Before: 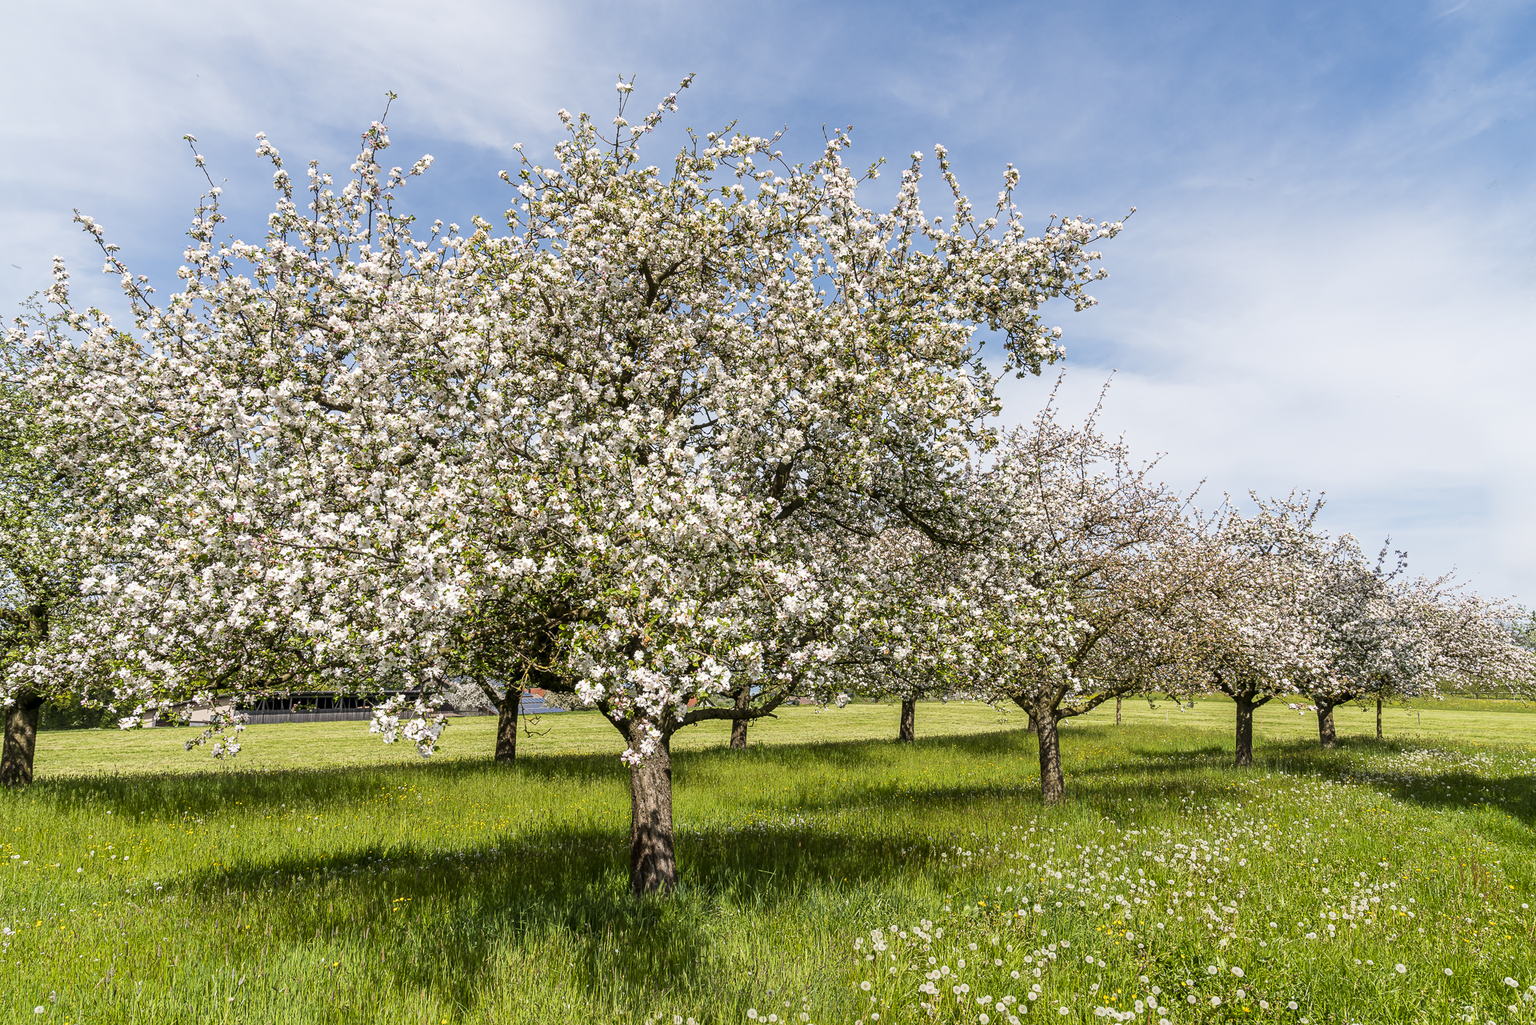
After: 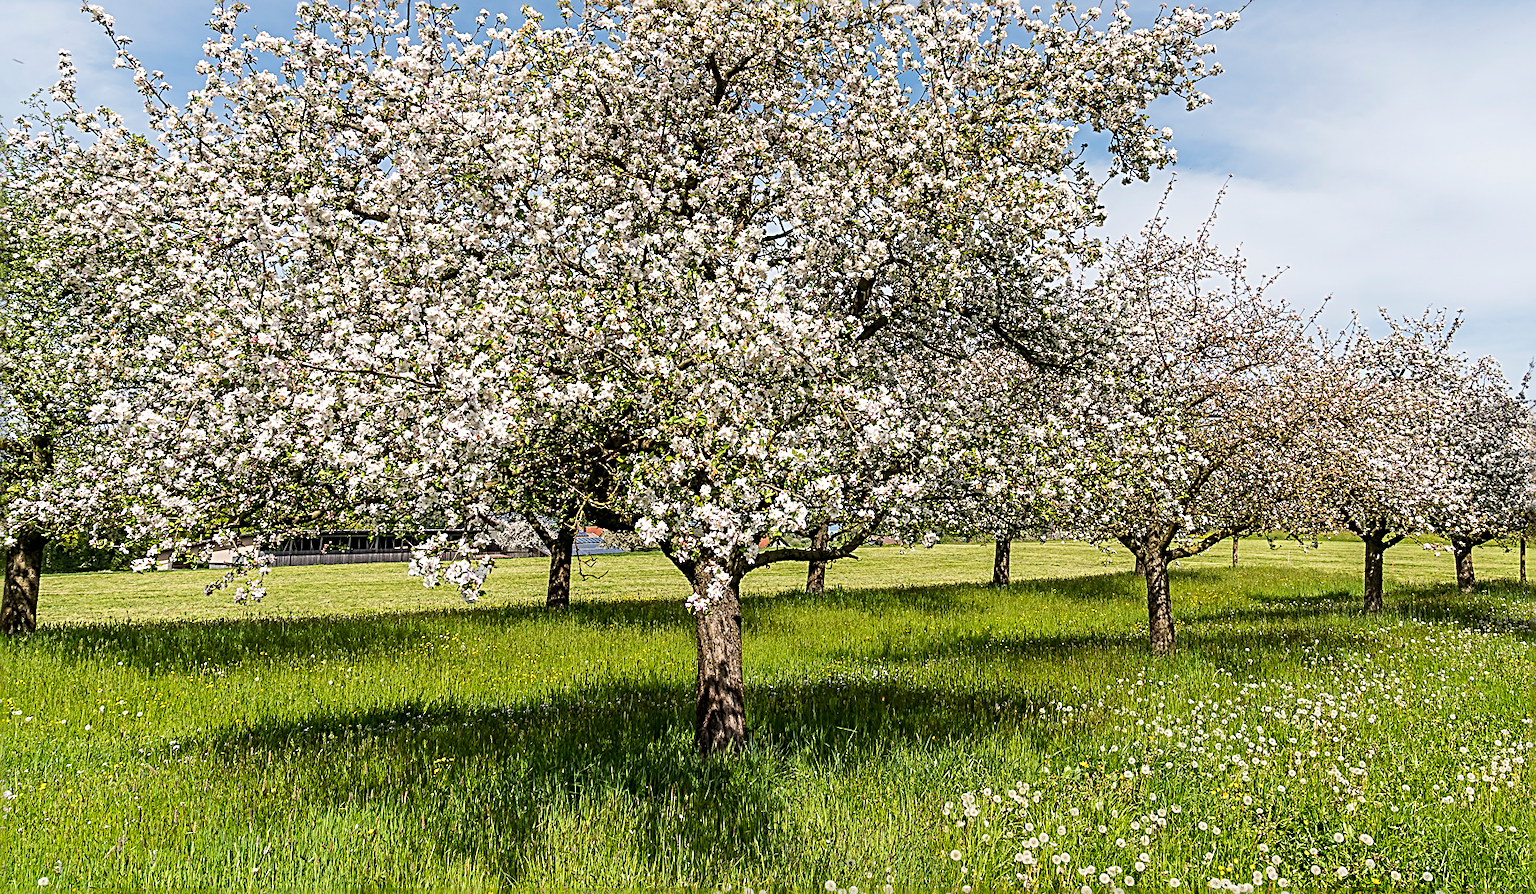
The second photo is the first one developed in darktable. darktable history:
crop: top 20.615%, right 9.427%, bottom 0.271%
sharpen: radius 2.813, amount 0.73
